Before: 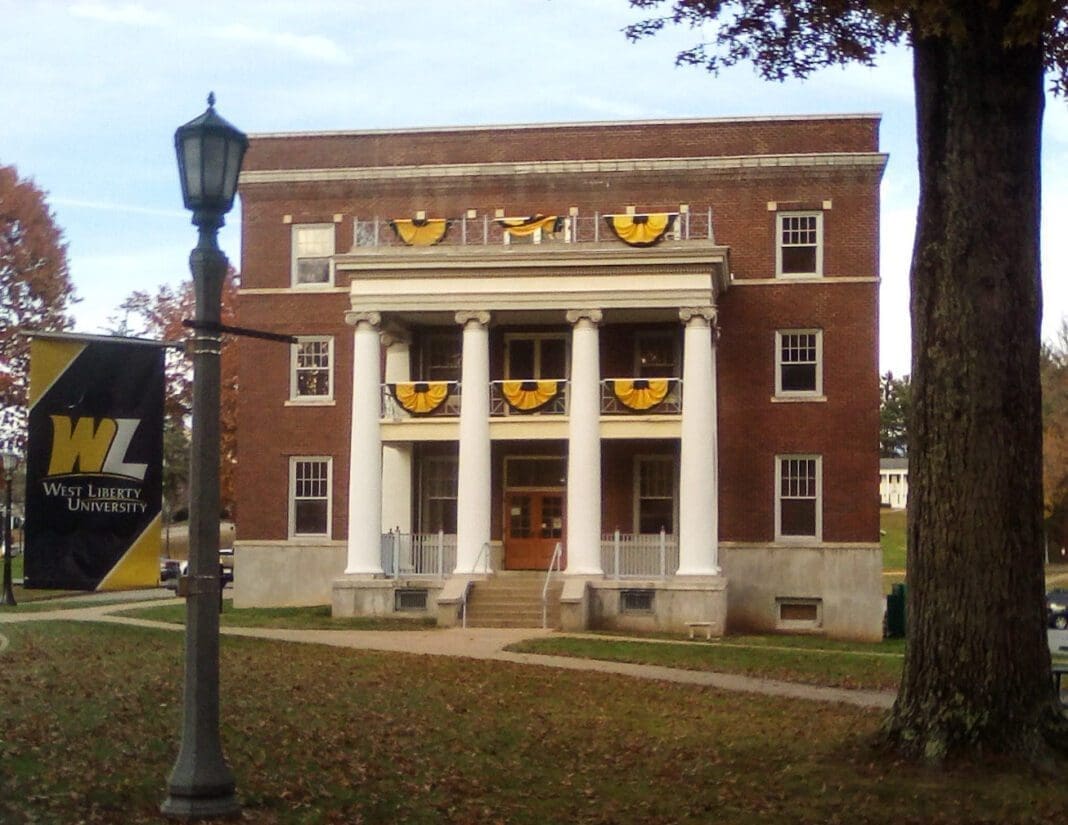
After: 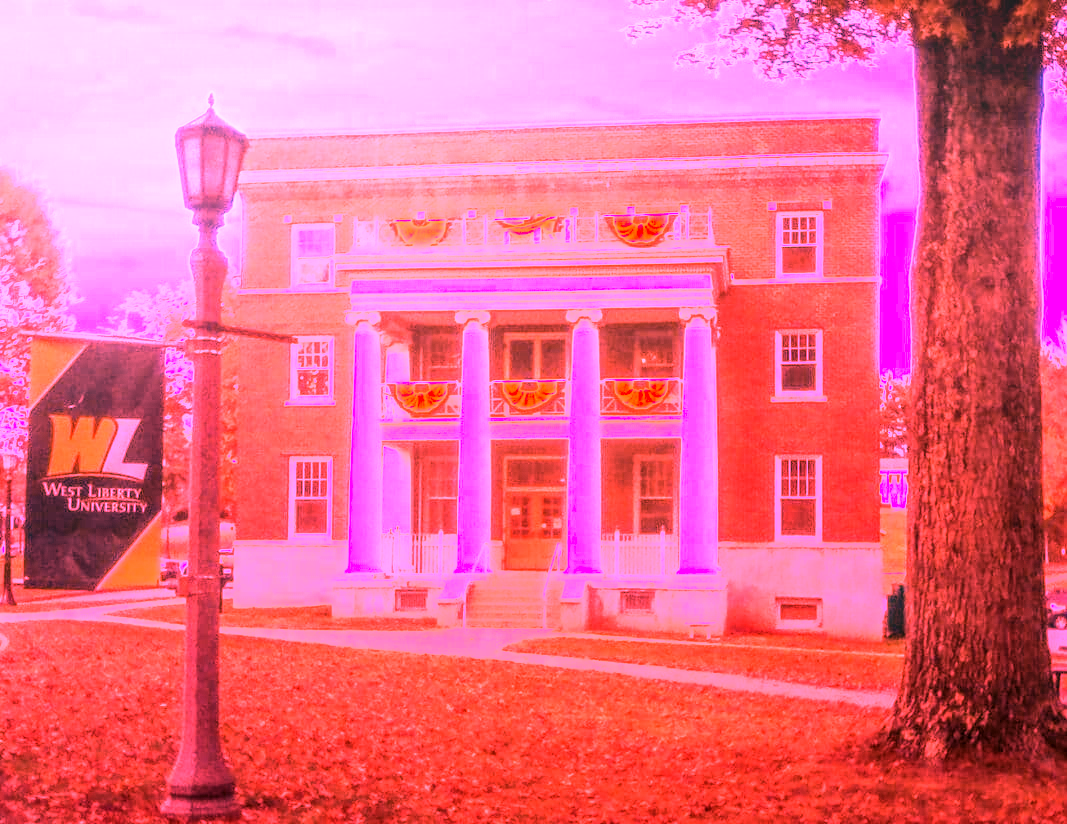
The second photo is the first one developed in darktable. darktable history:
white balance: red 4.26, blue 1.802
local contrast: on, module defaults
